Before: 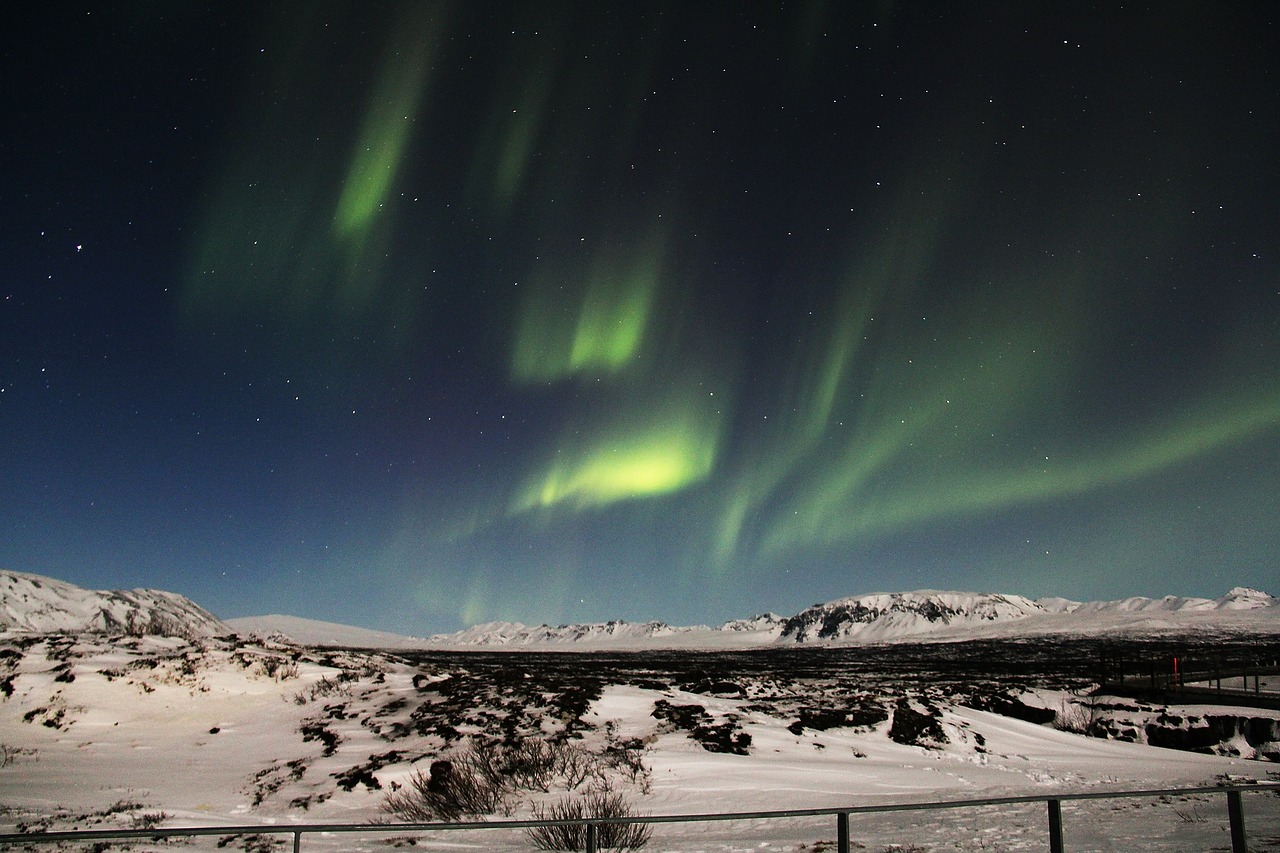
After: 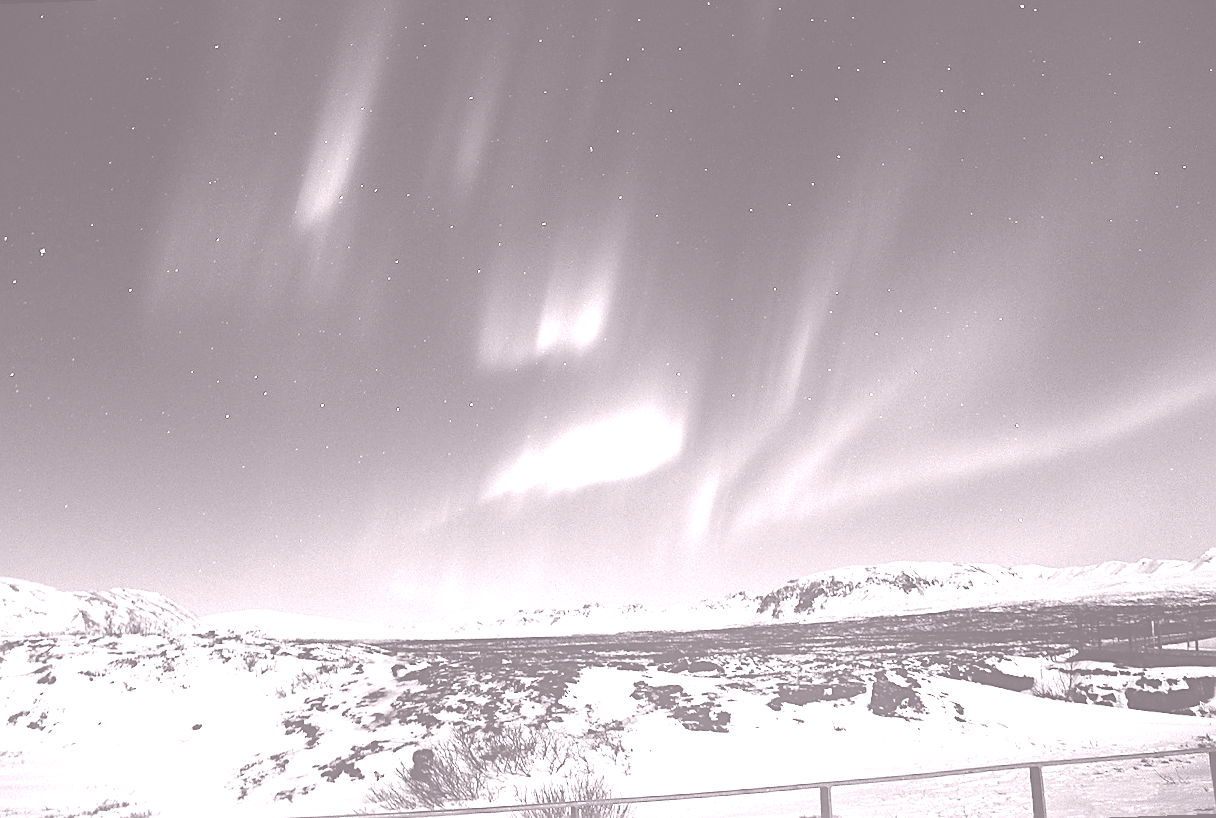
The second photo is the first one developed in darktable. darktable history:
sharpen: on, module defaults
colorize: hue 25.2°, saturation 83%, source mix 82%, lightness 79%, version 1
rotate and perspective: rotation -2.12°, lens shift (vertical) 0.009, lens shift (horizontal) -0.008, automatic cropping original format, crop left 0.036, crop right 0.964, crop top 0.05, crop bottom 0.959
bloom: size 38%, threshold 95%, strength 30%
